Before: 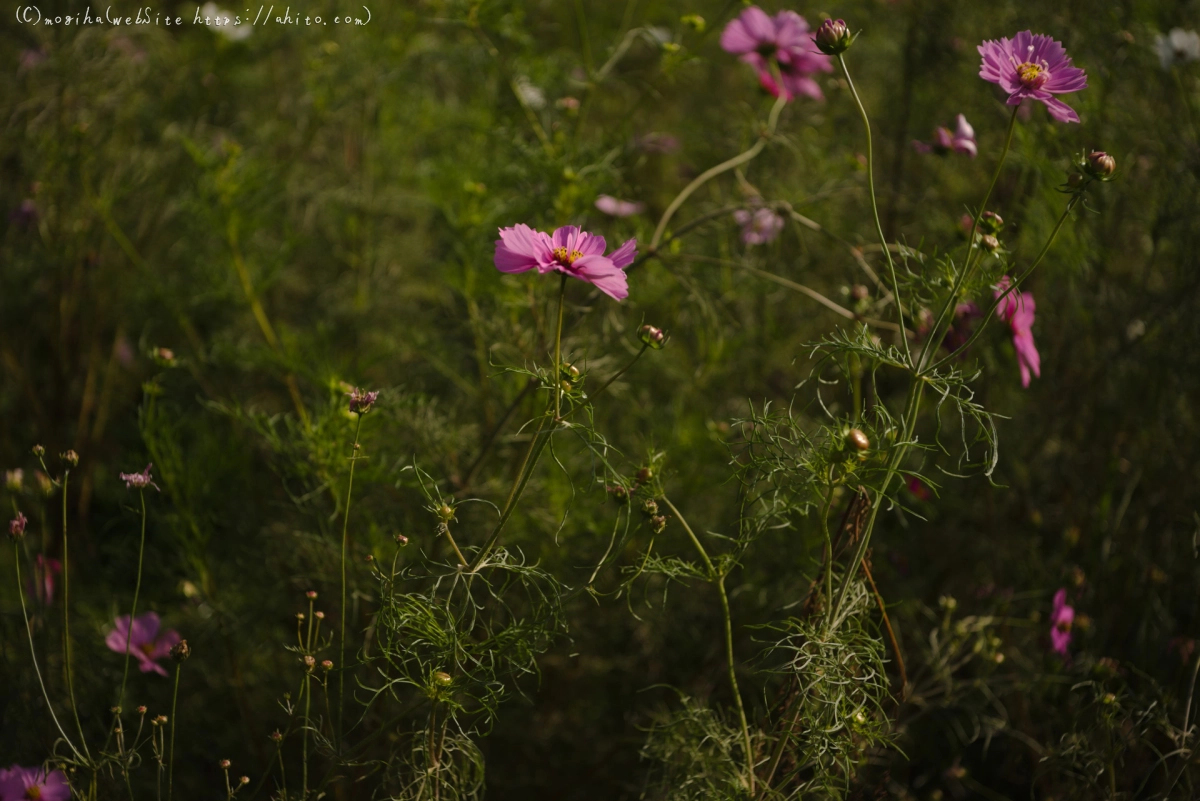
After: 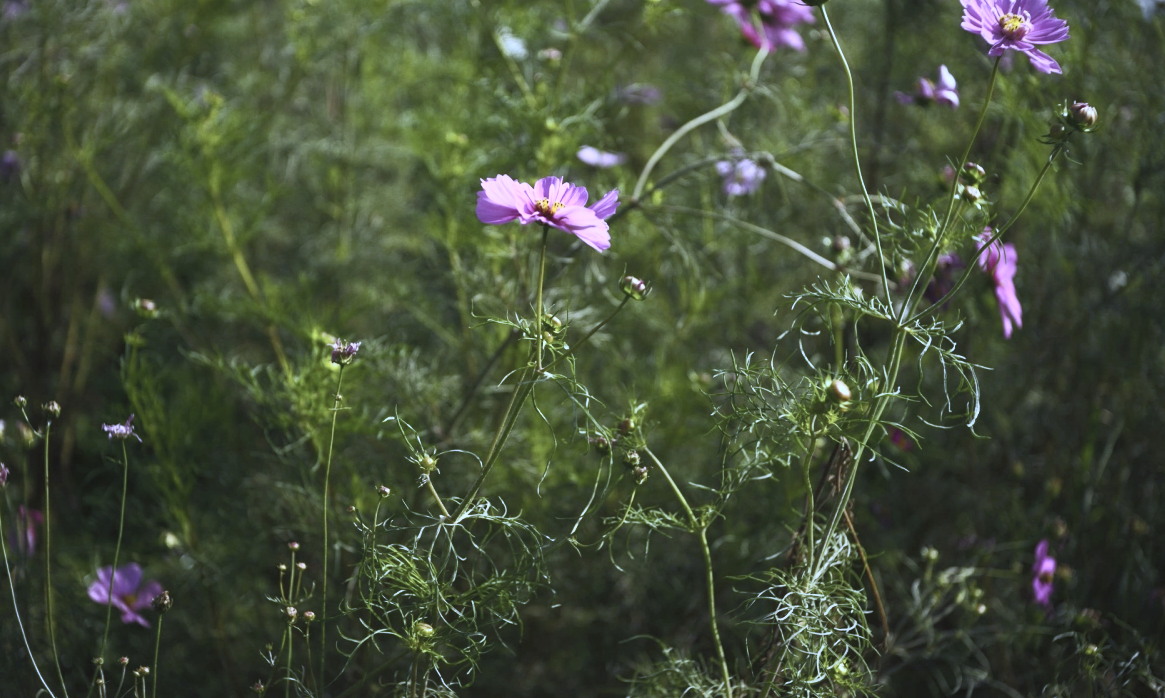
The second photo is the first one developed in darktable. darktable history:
color correction: highlights a* -0.137, highlights b* 0.137
crop: left 1.507%, top 6.147%, right 1.379%, bottom 6.637%
white balance: red 0.766, blue 1.537
exposure: black level correction 0.001, exposure 0.5 EV, compensate exposure bias true, compensate highlight preservation false
shadows and highlights: shadows -21.3, highlights 100, soften with gaussian
contrast brightness saturation: contrast 0.43, brightness 0.56, saturation -0.19
